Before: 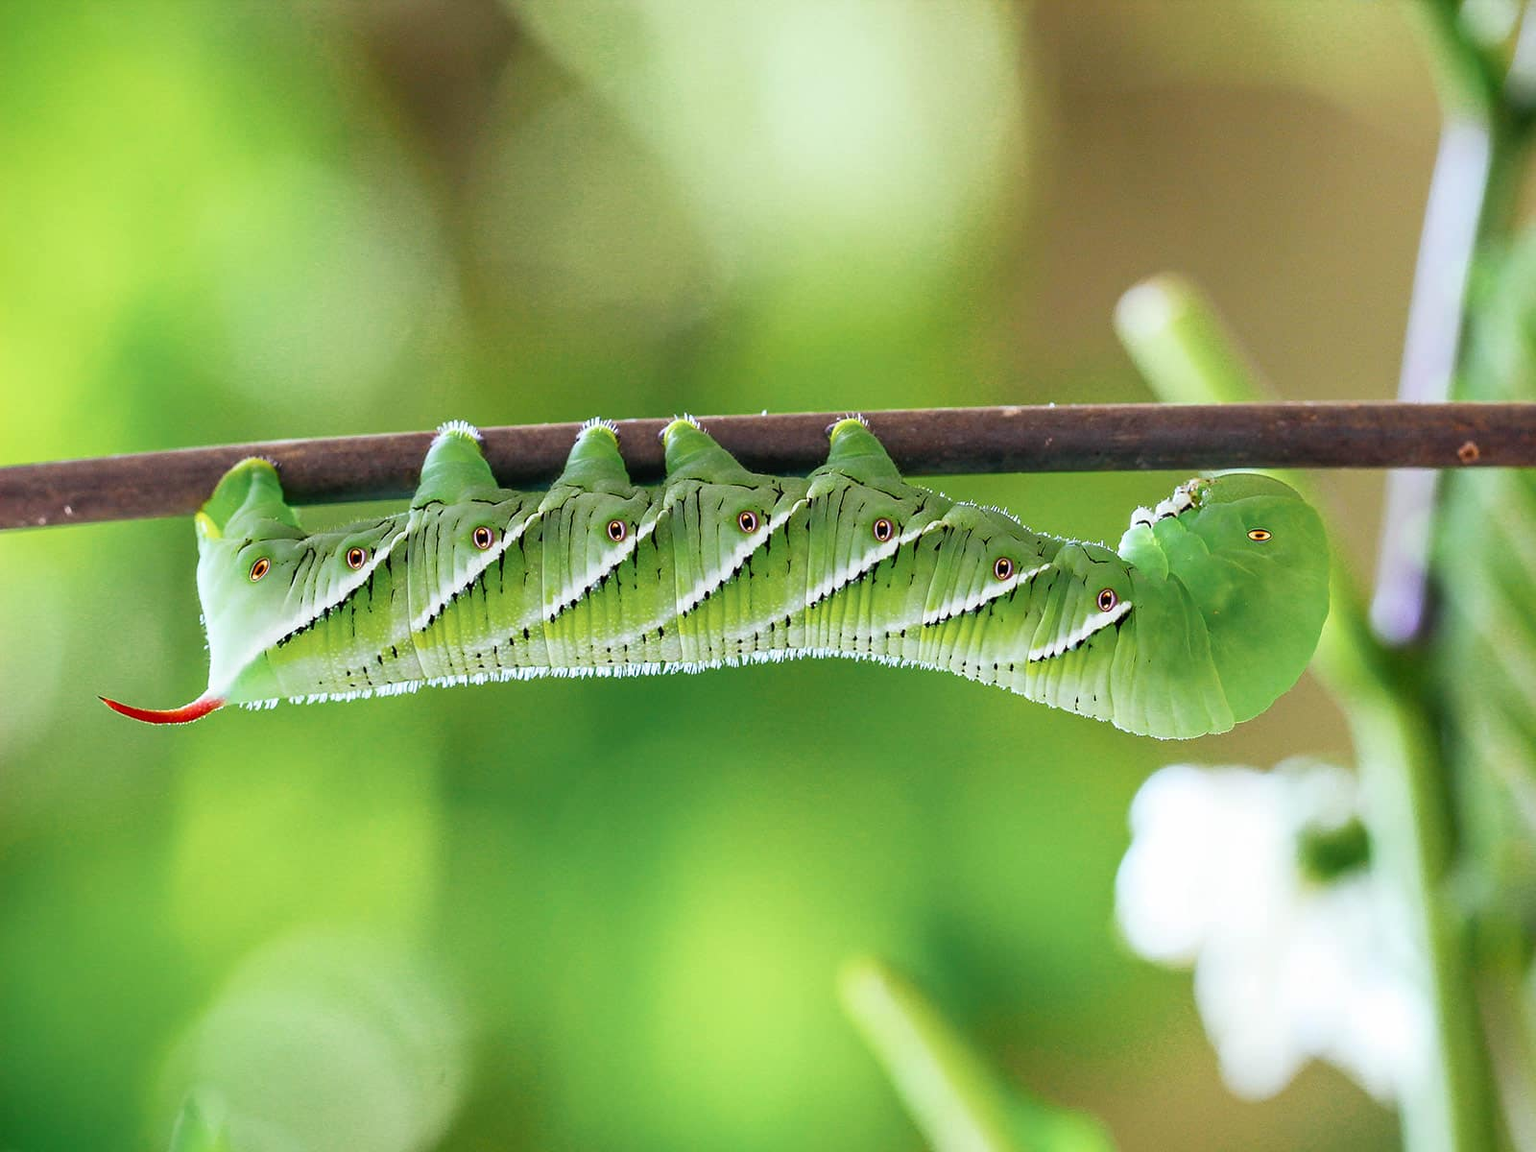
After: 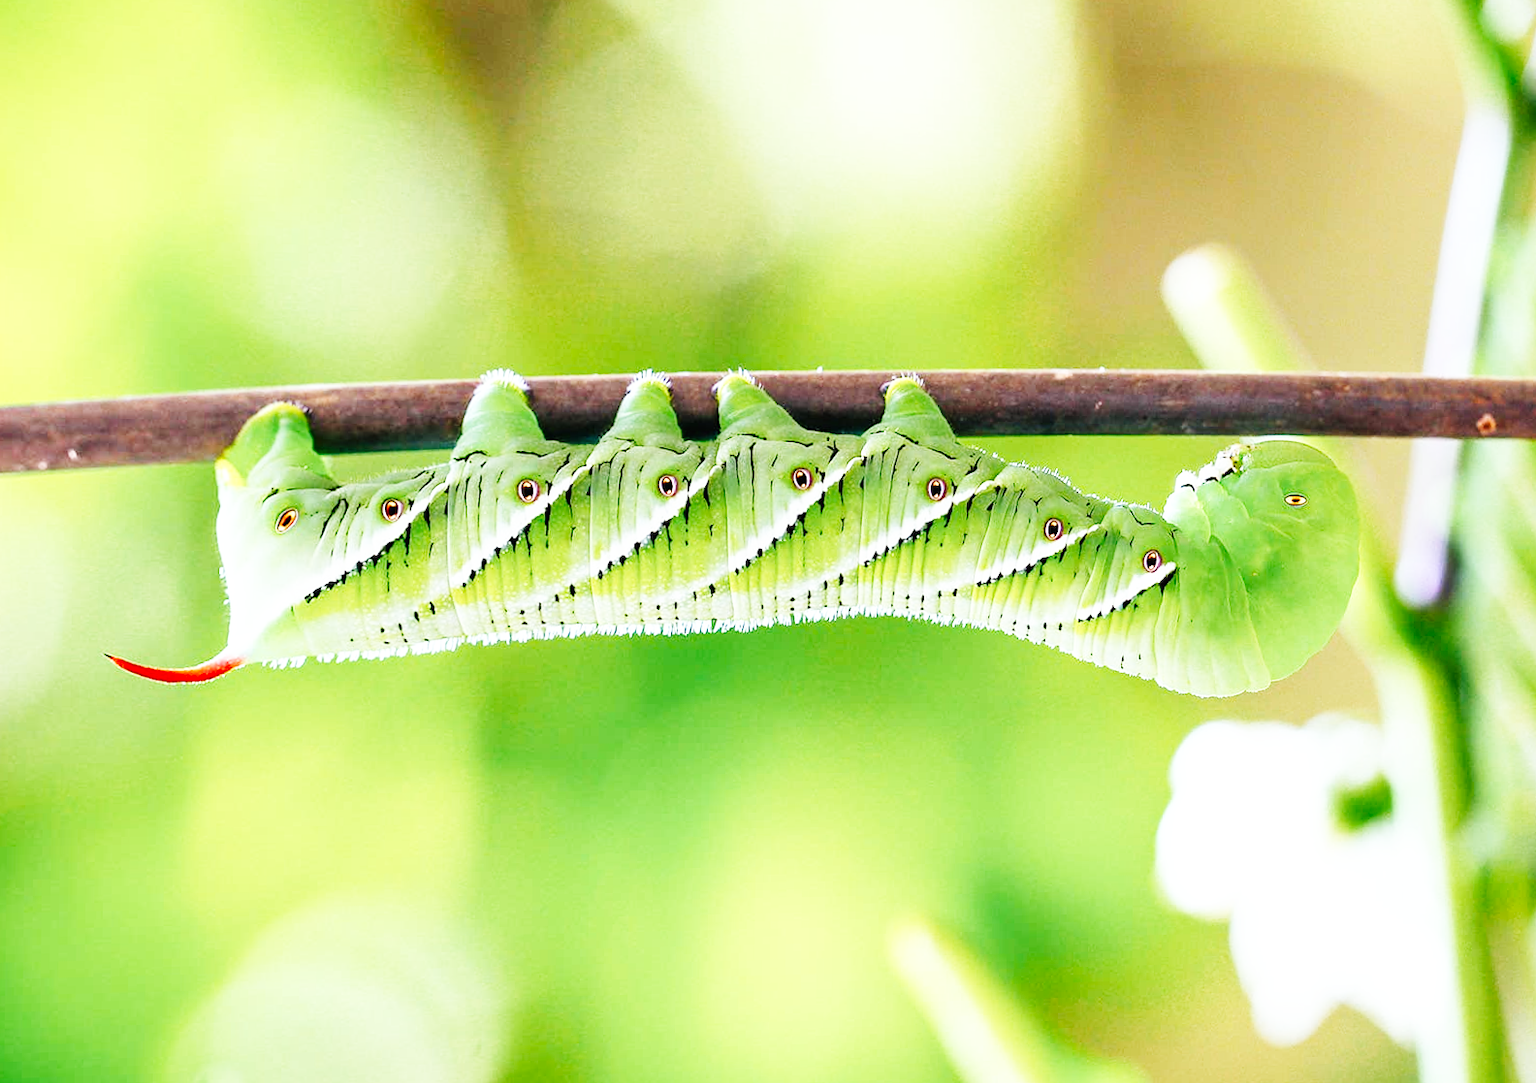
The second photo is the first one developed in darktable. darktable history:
rotate and perspective: rotation 0.679°, lens shift (horizontal) 0.136, crop left 0.009, crop right 0.991, crop top 0.078, crop bottom 0.95
base curve: curves: ch0 [(0, 0.003) (0.001, 0.002) (0.006, 0.004) (0.02, 0.022) (0.048, 0.086) (0.094, 0.234) (0.162, 0.431) (0.258, 0.629) (0.385, 0.8) (0.548, 0.918) (0.751, 0.988) (1, 1)], preserve colors none
